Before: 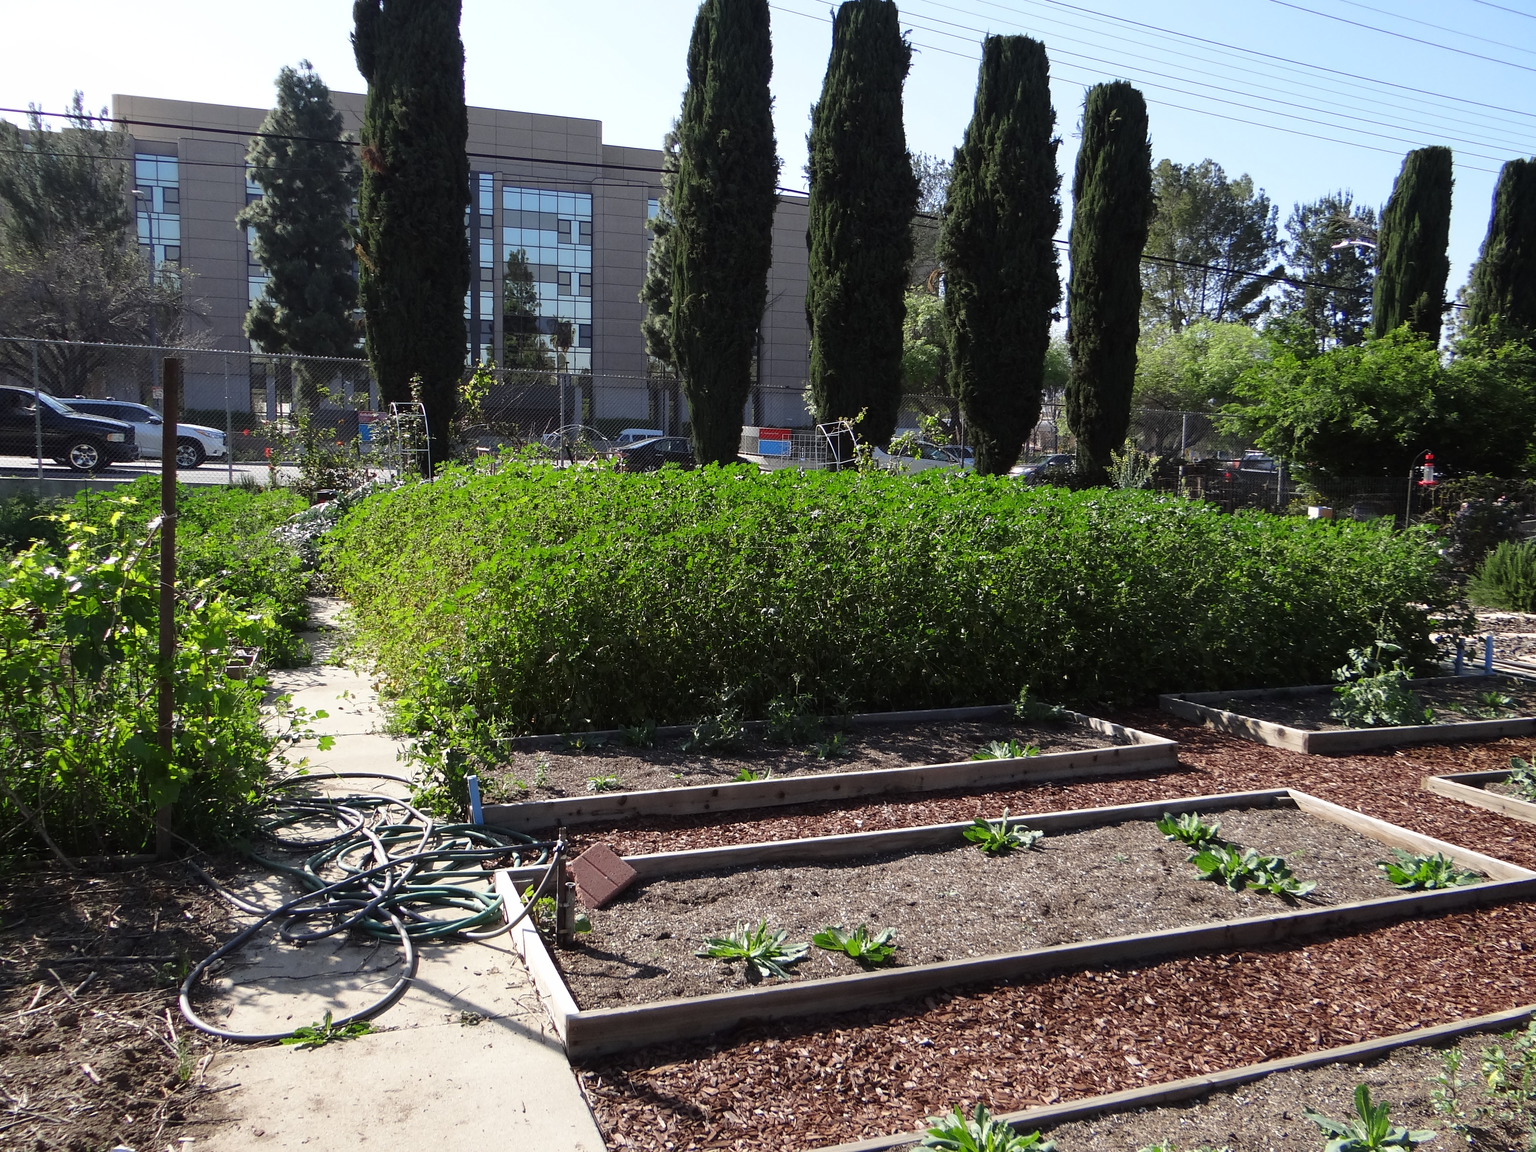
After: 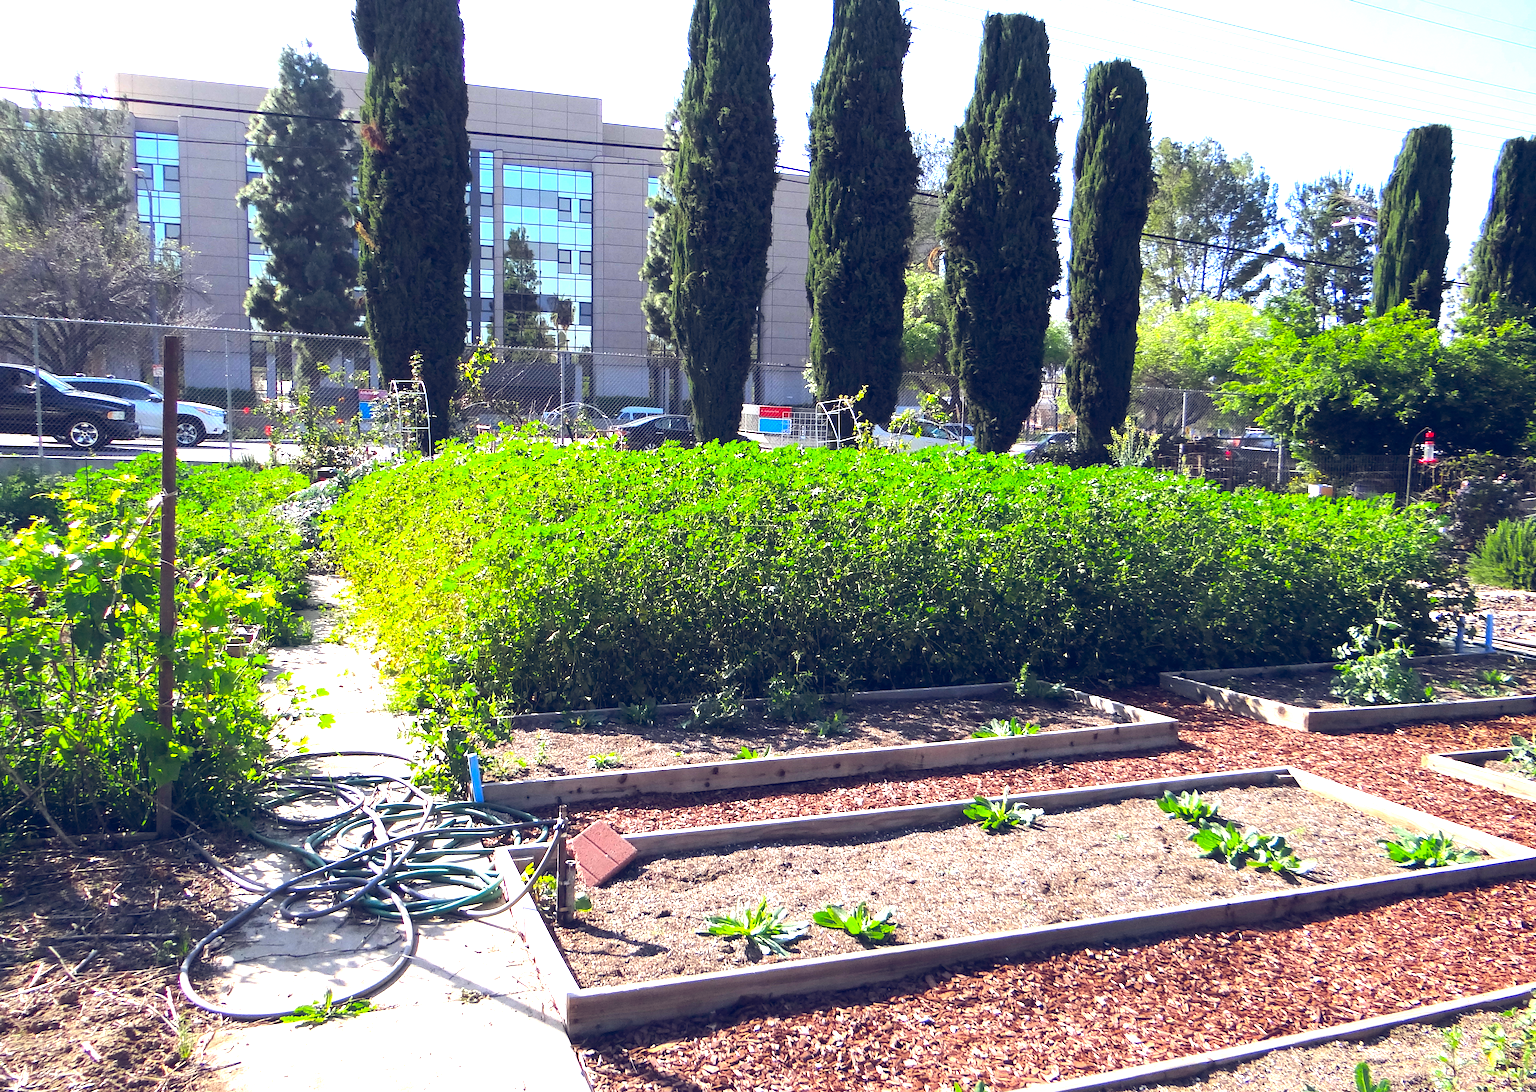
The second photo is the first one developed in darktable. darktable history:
exposure: black level correction 0, exposure 1.461 EV, compensate highlight preservation false
contrast brightness saturation: contrast 0.031, brightness 0.056, saturation 0.133
crop and rotate: top 1.952%, bottom 3.176%
color balance rgb: power › chroma 0.237%, power › hue 61.25°, global offset › luminance -0.307%, global offset › chroma 0.314%, global offset › hue 262.65°, linear chroma grading › shadows -29.343%, linear chroma grading › global chroma 34.404%, perceptual saturation grading › global saturation -0.025%, global vibrance 6.949%, saturation formula JzAzBz (2021)
